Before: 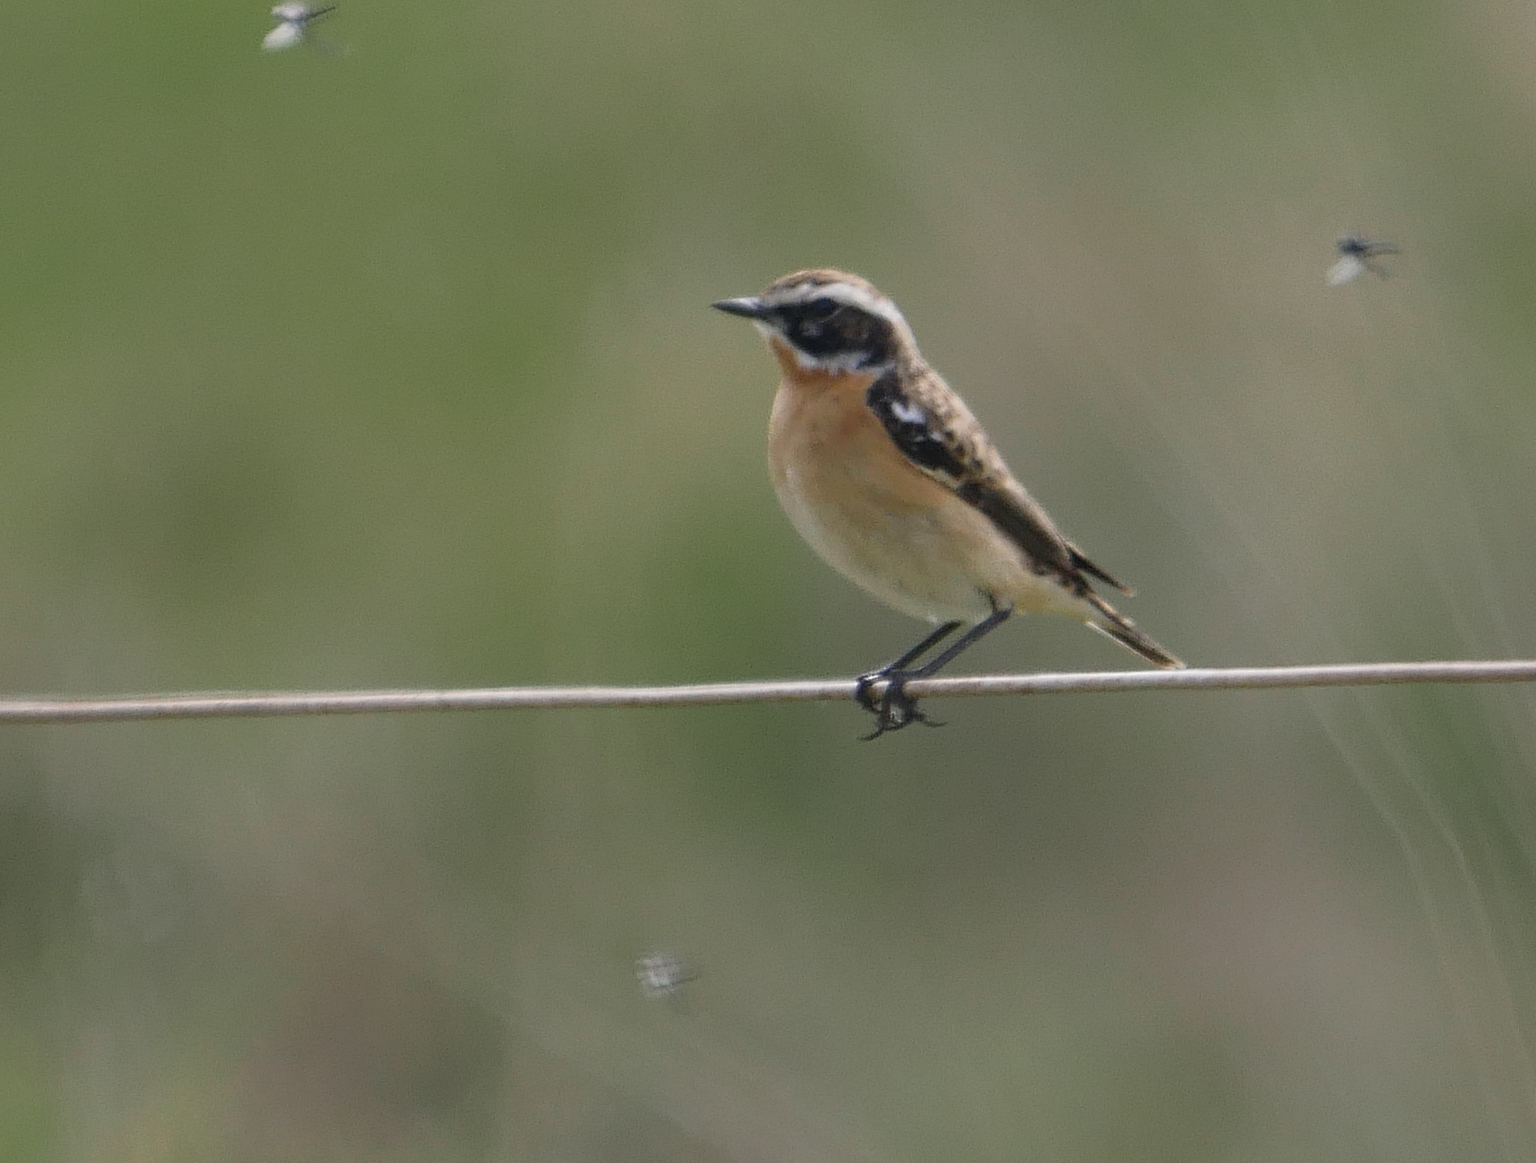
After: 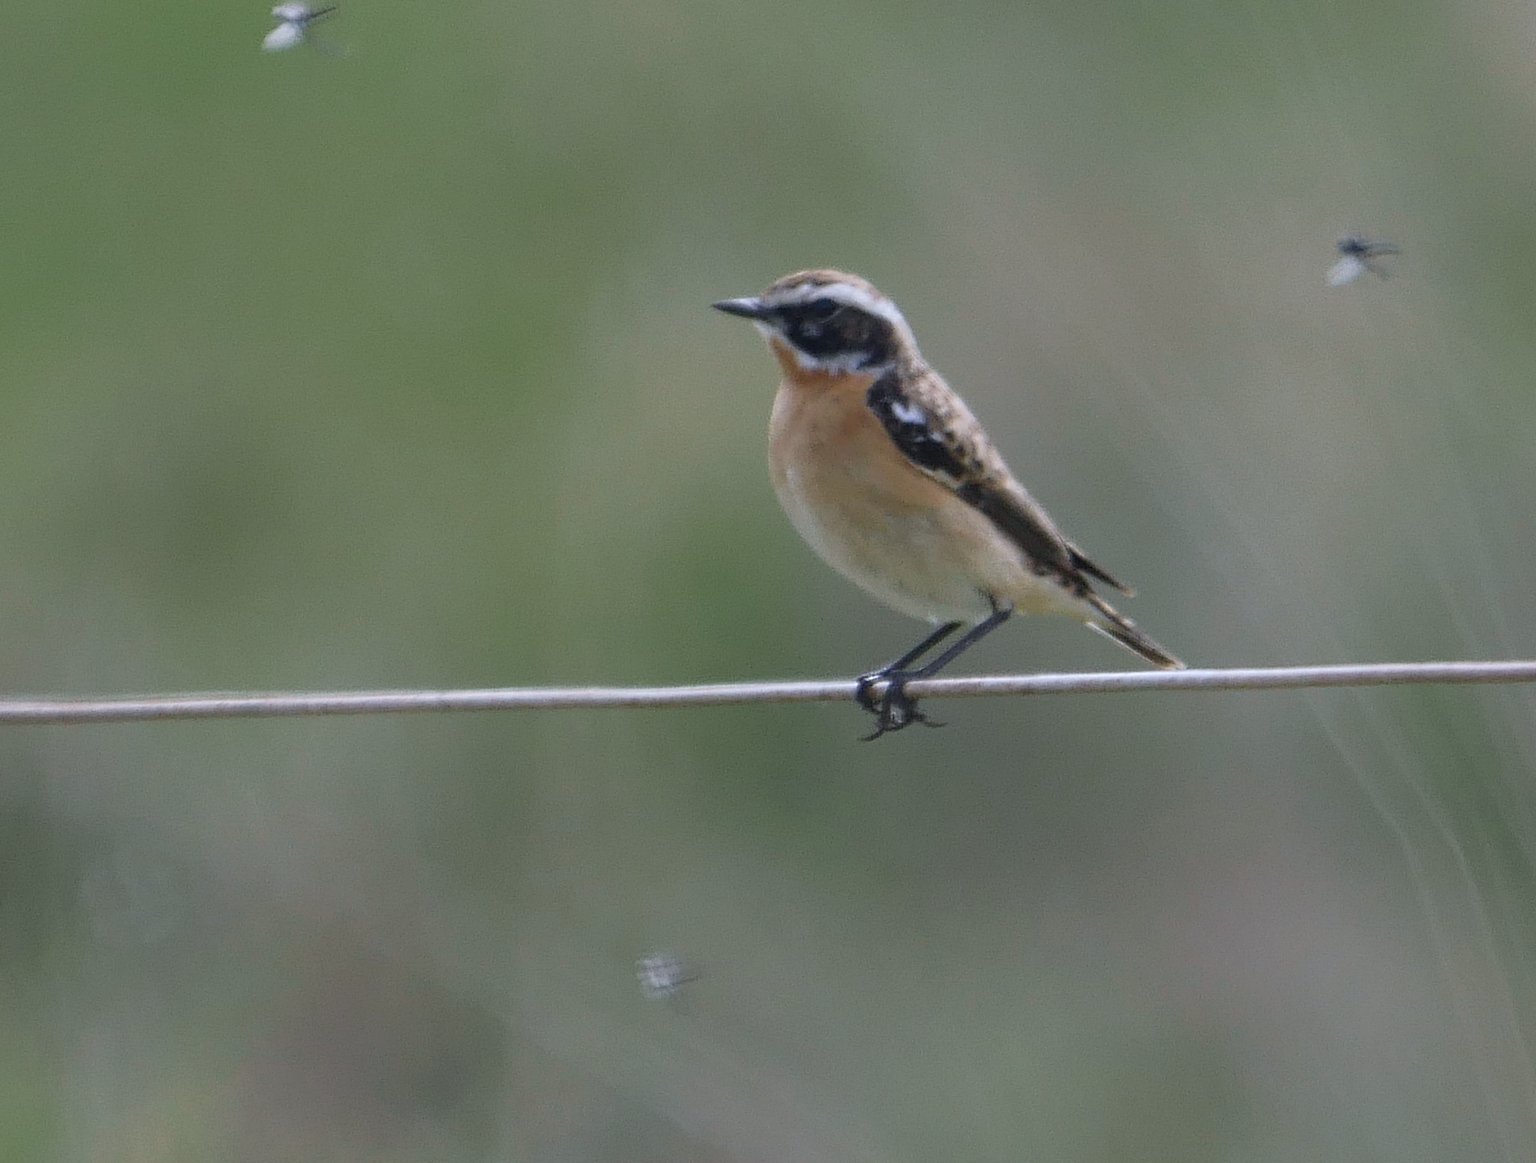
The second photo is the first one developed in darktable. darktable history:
color calibration: illuminant as shot in camera, x 0.366, y 0.378, temperature 4423.94 K
